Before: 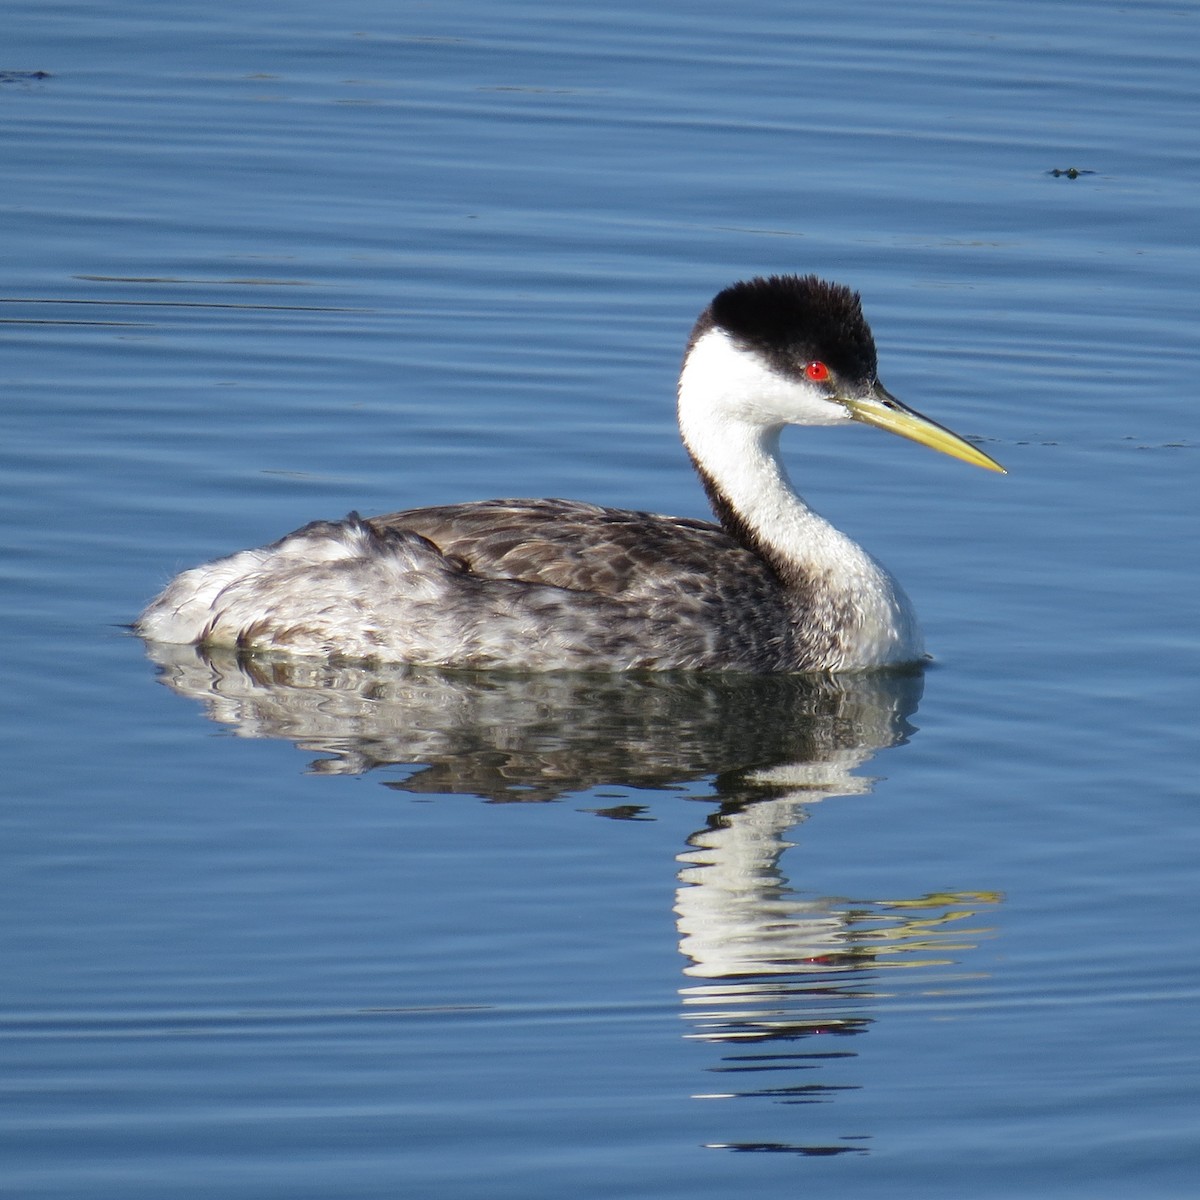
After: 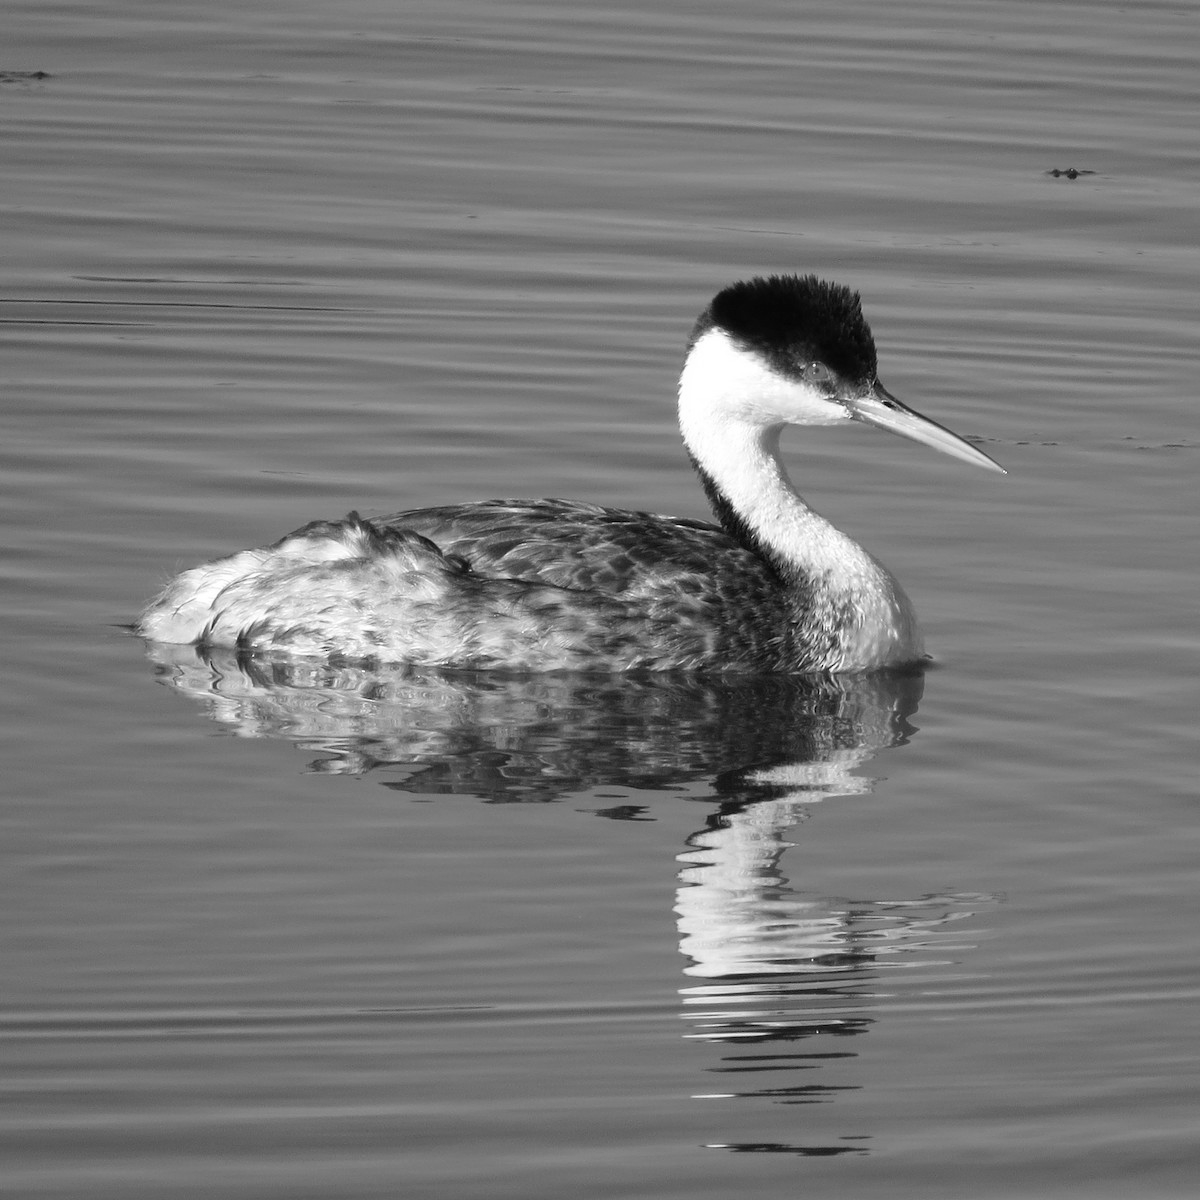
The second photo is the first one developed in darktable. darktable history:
contrast brightness saturation: contrast 0.09, saturation 0.28
monochrome: on, module defaults
